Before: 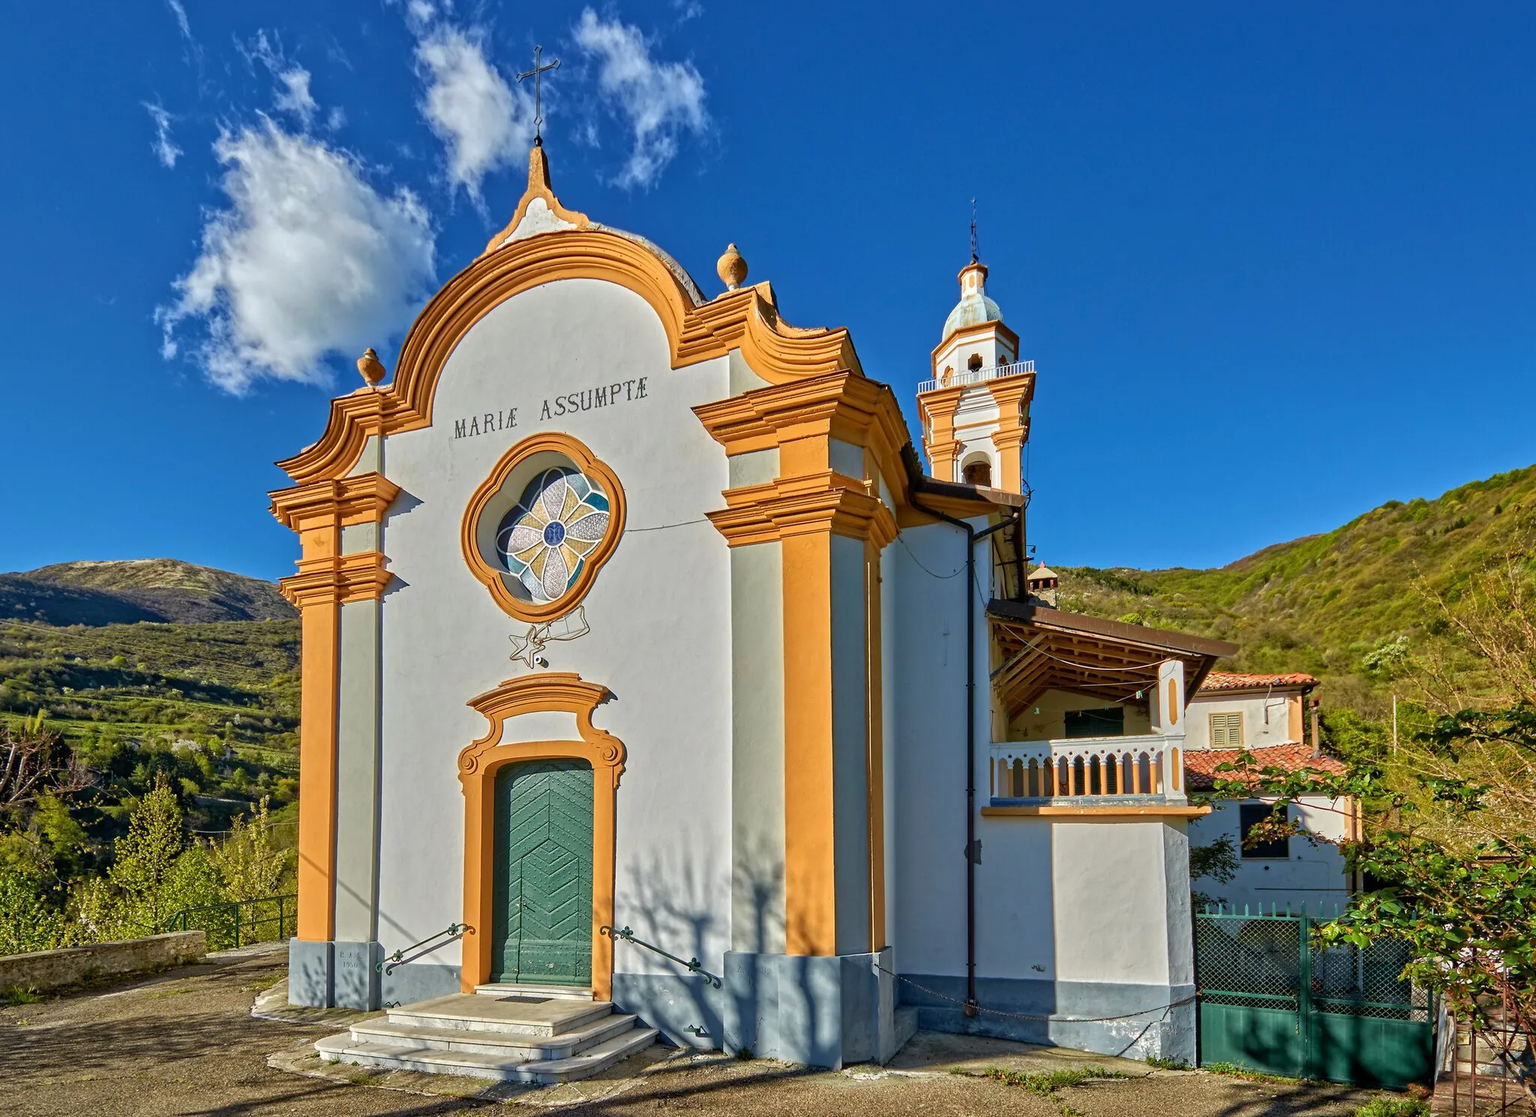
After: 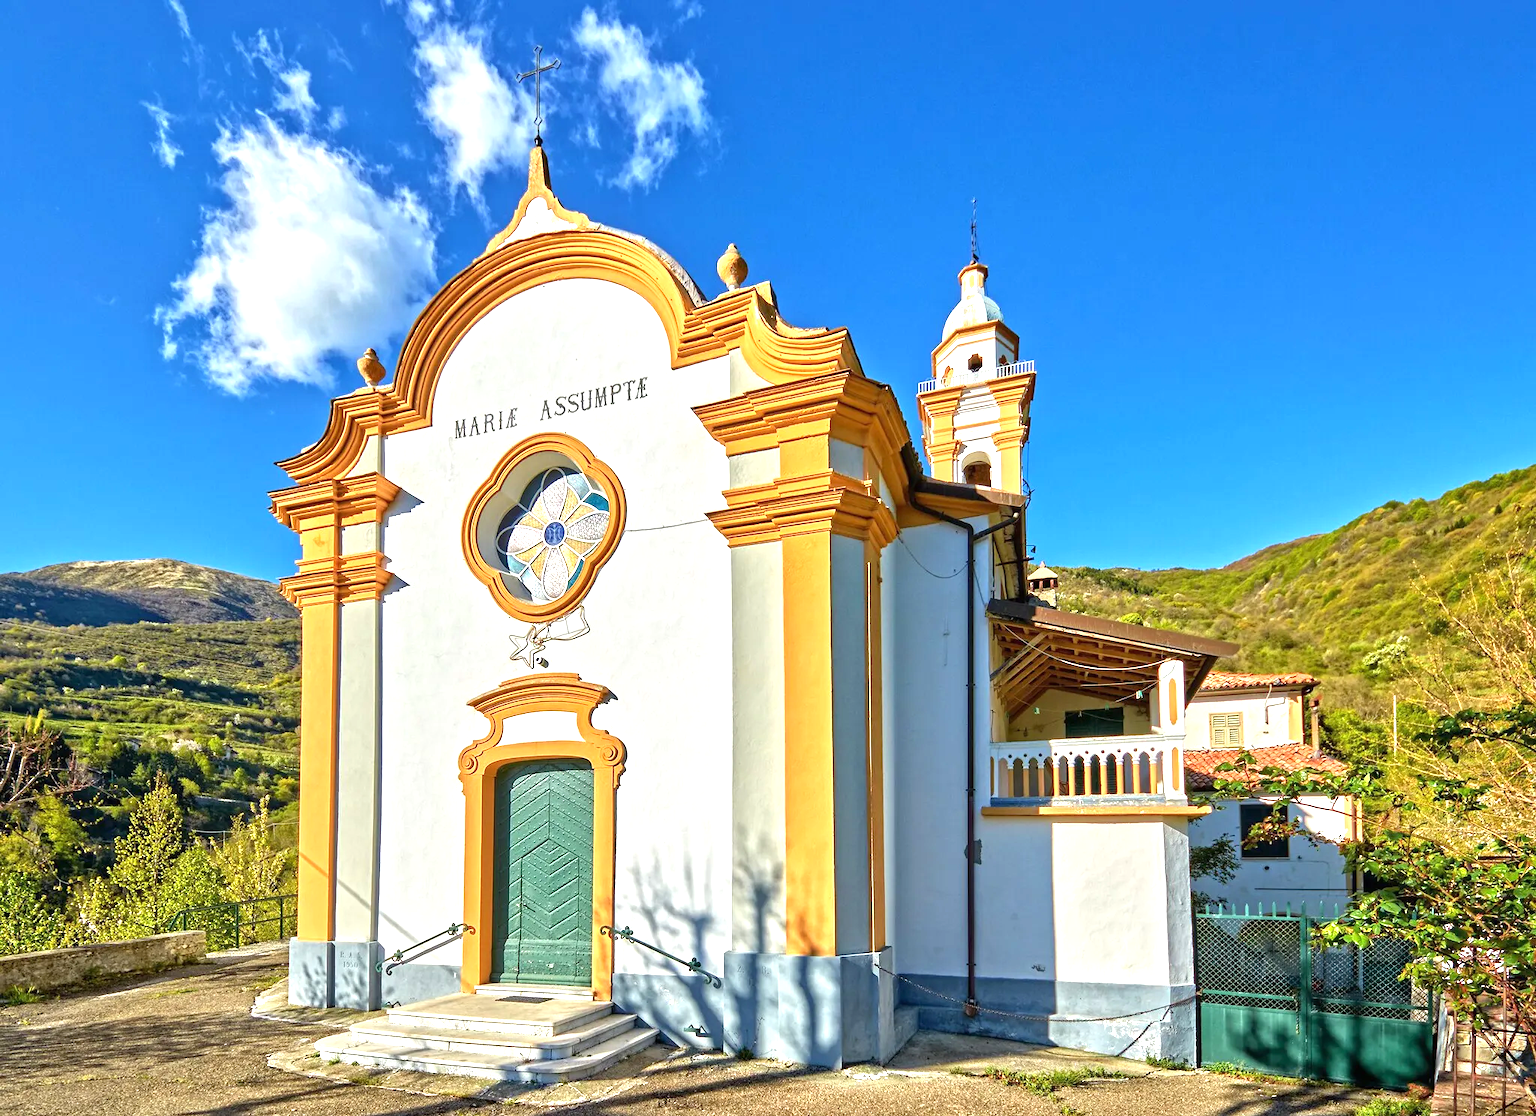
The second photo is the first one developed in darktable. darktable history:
exposure: black level correction 0, exposure 1.105 EV, compensate exposure bias true, compensate highlight preservation false
